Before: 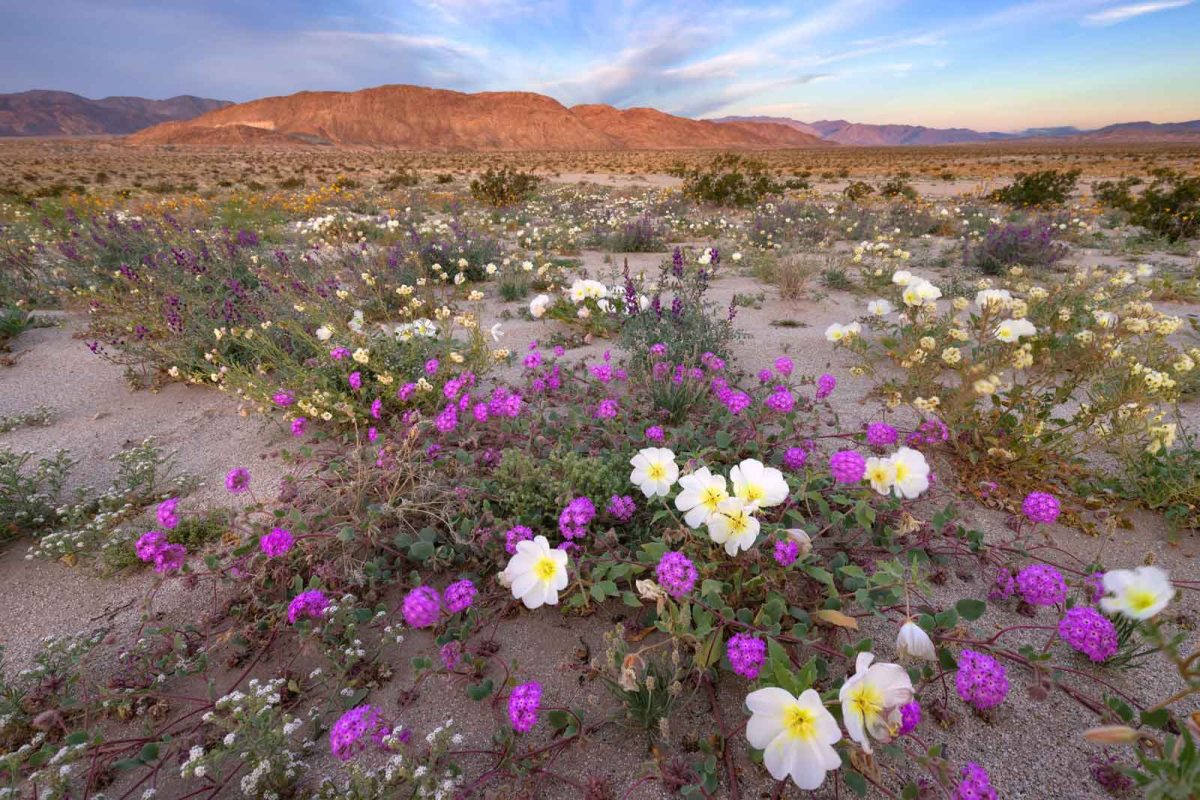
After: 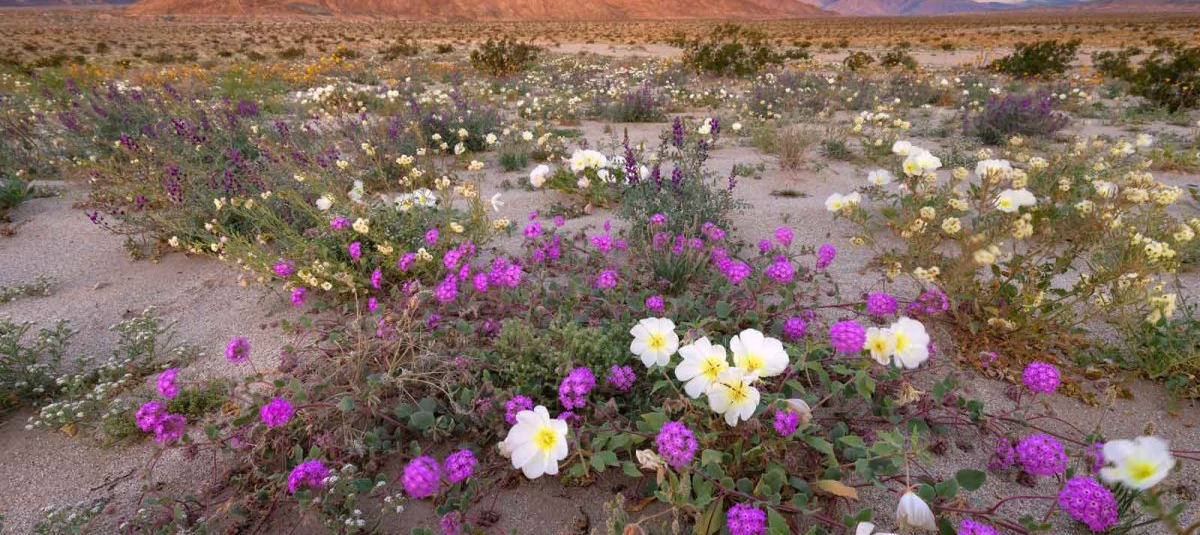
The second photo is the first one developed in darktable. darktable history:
crop: top 16.293%, bottom 16.785%
